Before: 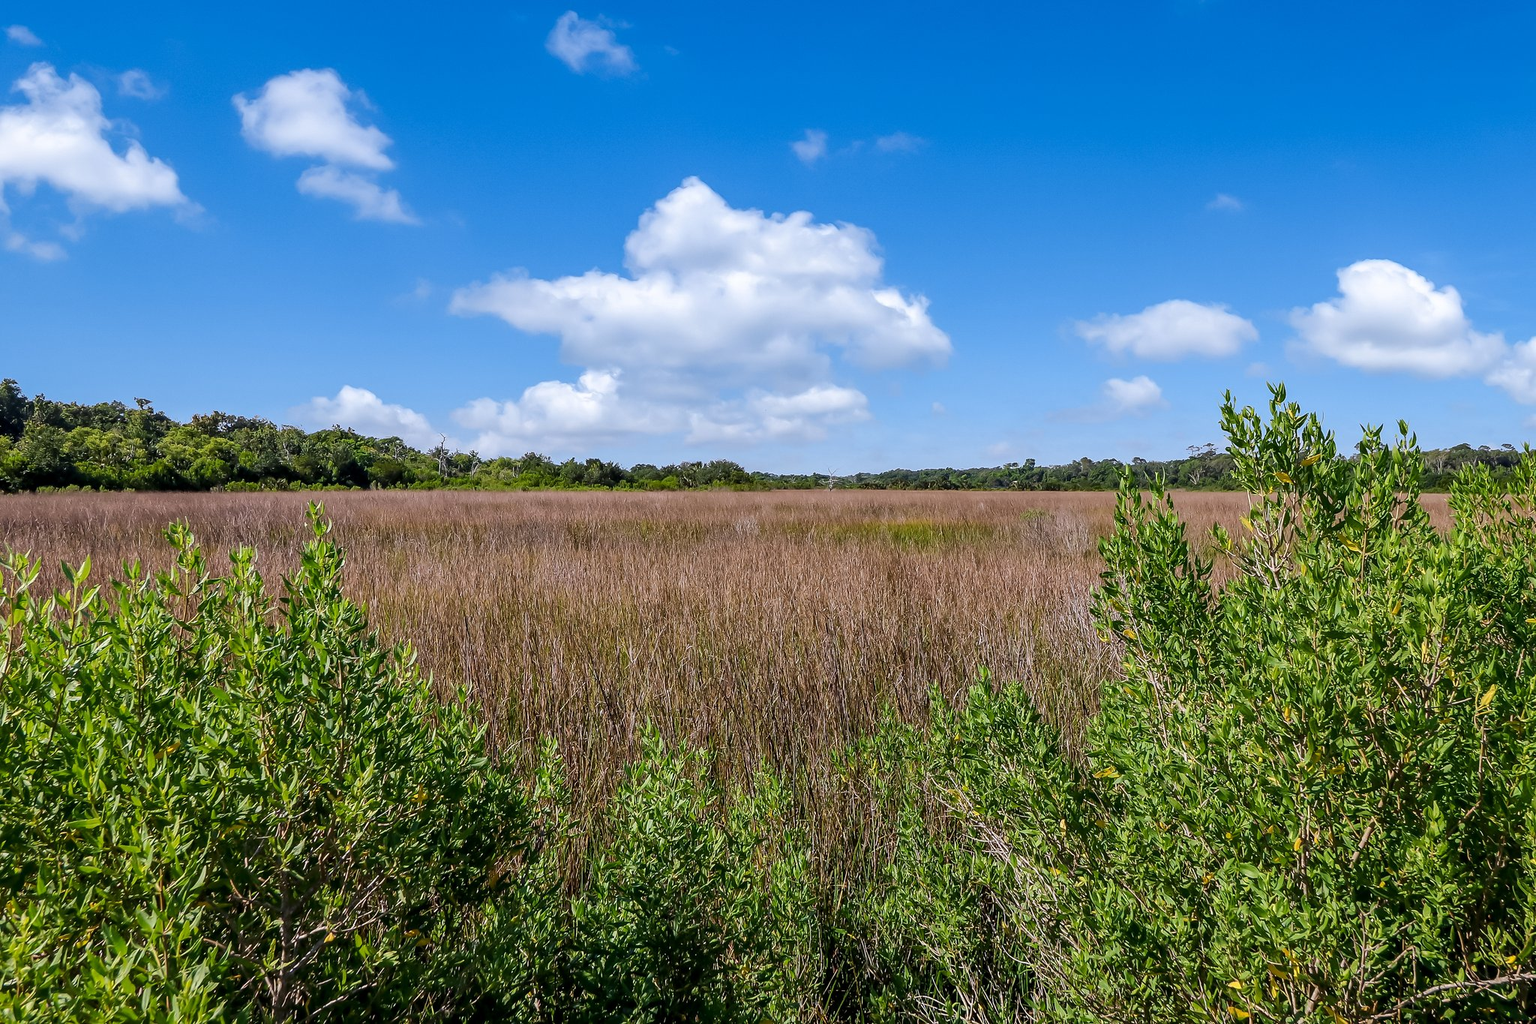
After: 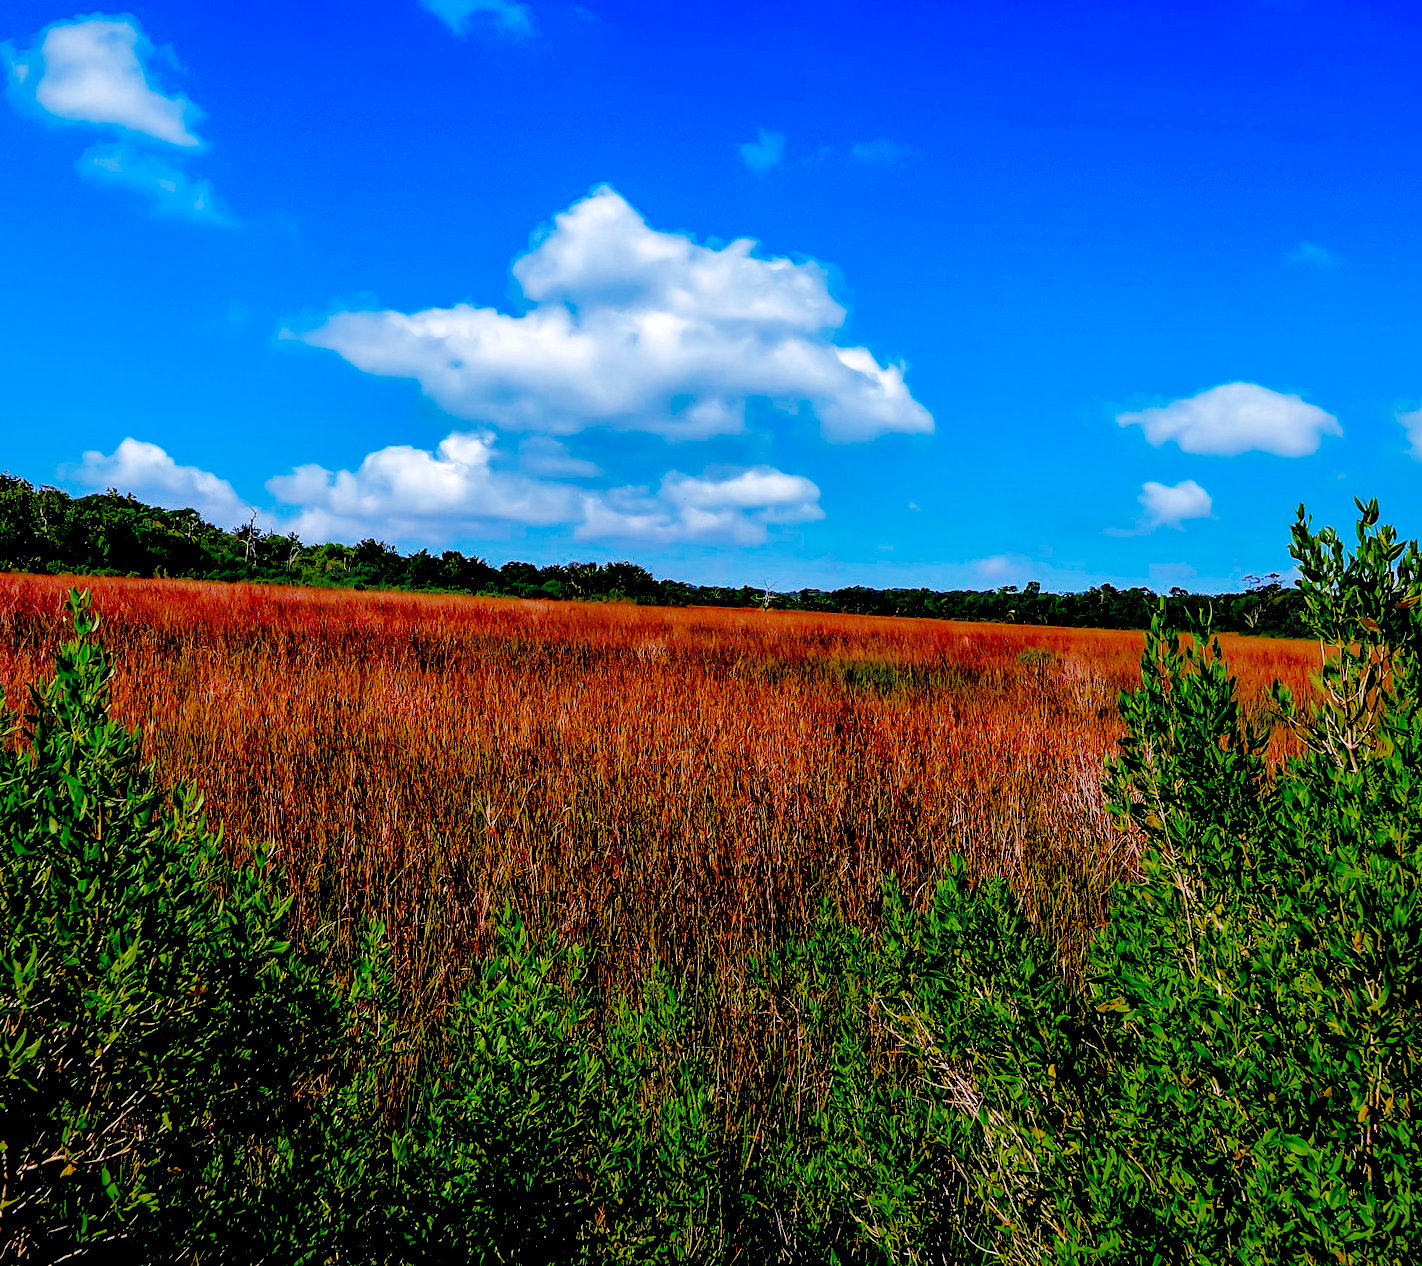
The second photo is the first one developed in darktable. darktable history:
base curve: curves: ch0 [(0, 0) (0.032, 0.025) (0.121, 0.166) (0.206, 0.329) (0.605, 0.79) (1, 1)], preserve colors none
tone equalizer: edges refinement/feathering 500, mask exposure compensation -1.57 EV, preserve details no
exposure: black level correction 0.098, exposure -0.095 EV, compensate highlight preservation false
color zones: curves: ch0 [(0, 0.425) (0.143, 0.422) (0.286, 0.42) (0.429, 0.419) (0.571, 0.419) (0.714, 0.42) (0.857, 0.422) (1, 0.425)]; ch1 [(0, 0.666) (0.143, 0.669) (0.286, 0.671) (0.429, 0.67) (0.571, 0.67) (0.714, 0.67) (0.857, 0.67) (1, 0.666)]
levels: mode automatic, white 99.95%, levels [0.721, 0.937, 0.997]
shadows and highlights: shadows 39.39, highlights -59.82
crop and rotate: angle -2.98°, left 14.235%, top 0.02%, right 10.966%, bottom 0.064%
color balance rgb: perceptual saturation grading › global saturation 24.917%, global vibrance 39.433%
